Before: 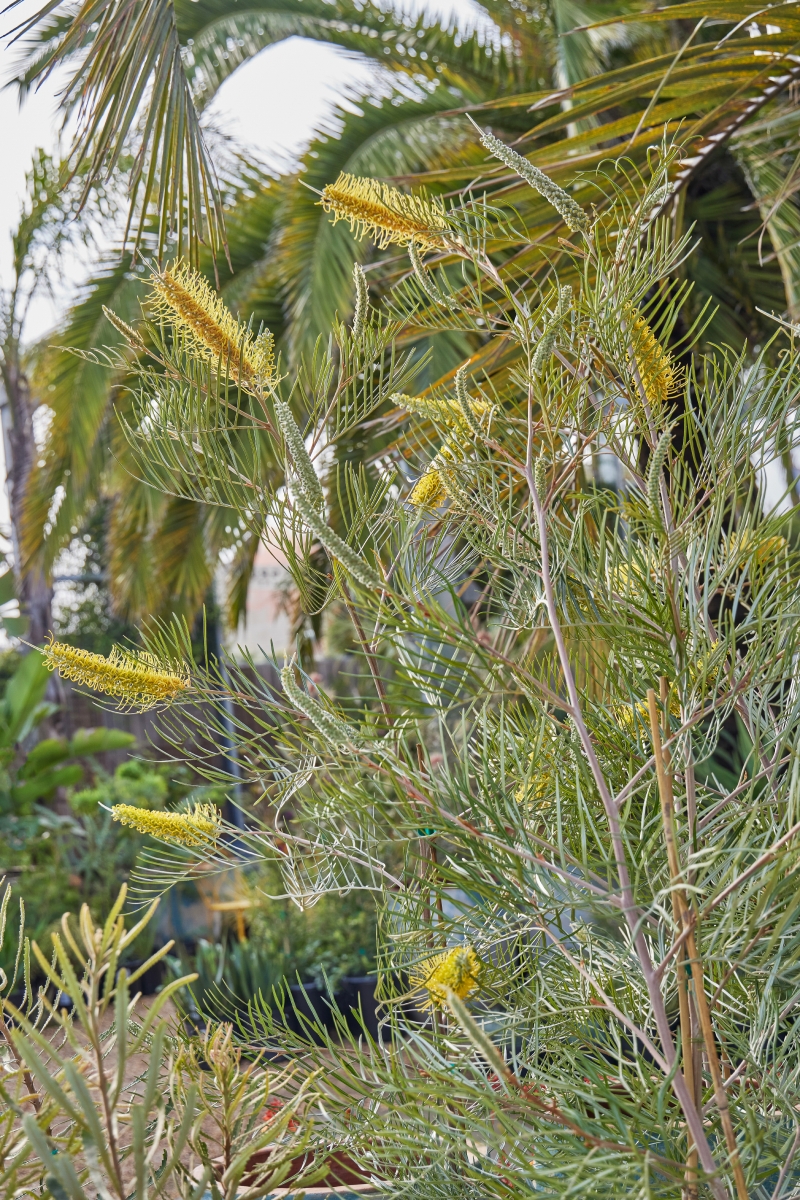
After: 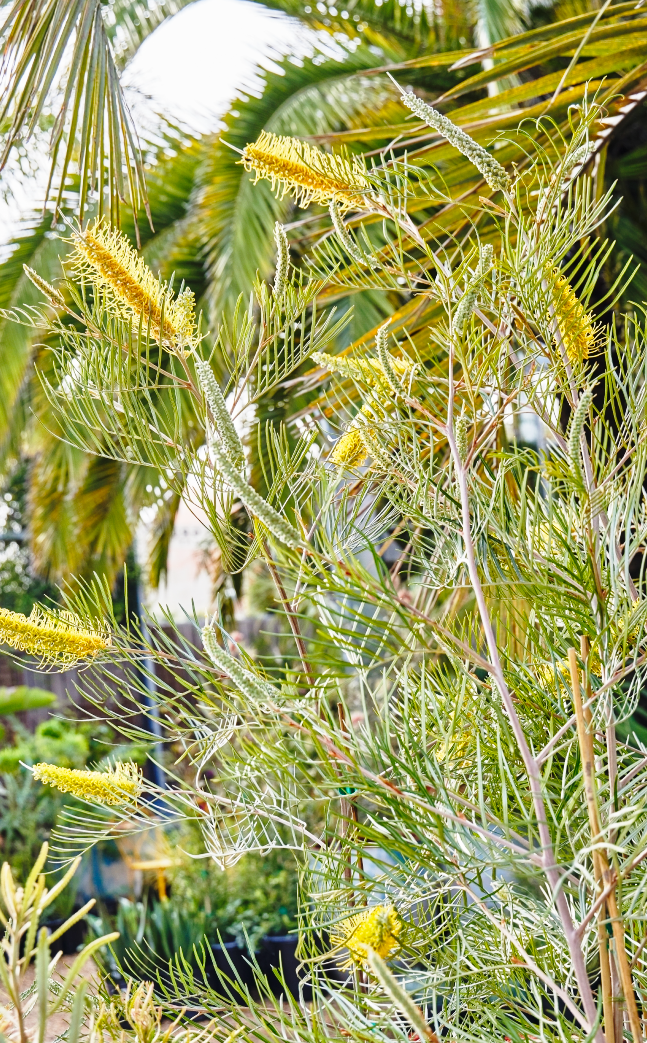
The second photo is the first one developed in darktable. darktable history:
crop: left 9.929%, top 3.475%, right 9.188%, bottom 9.529%
base curve: curves: ch0 [(0, 0) (0.04, 0.03) (0.133, 0.232) (0.448, 0.748) (0.843, 0.968) (1, 1)], preserve colors none
